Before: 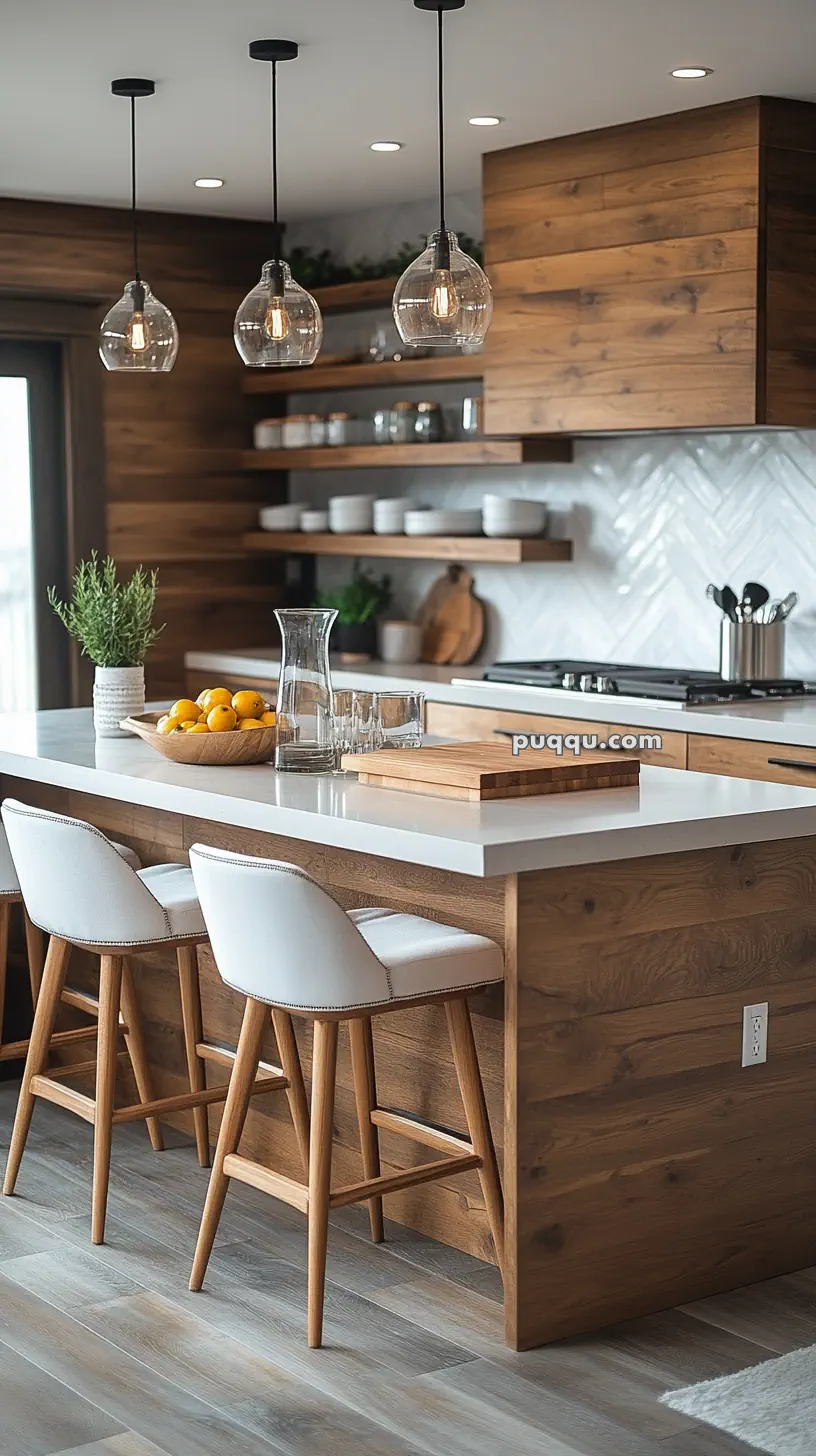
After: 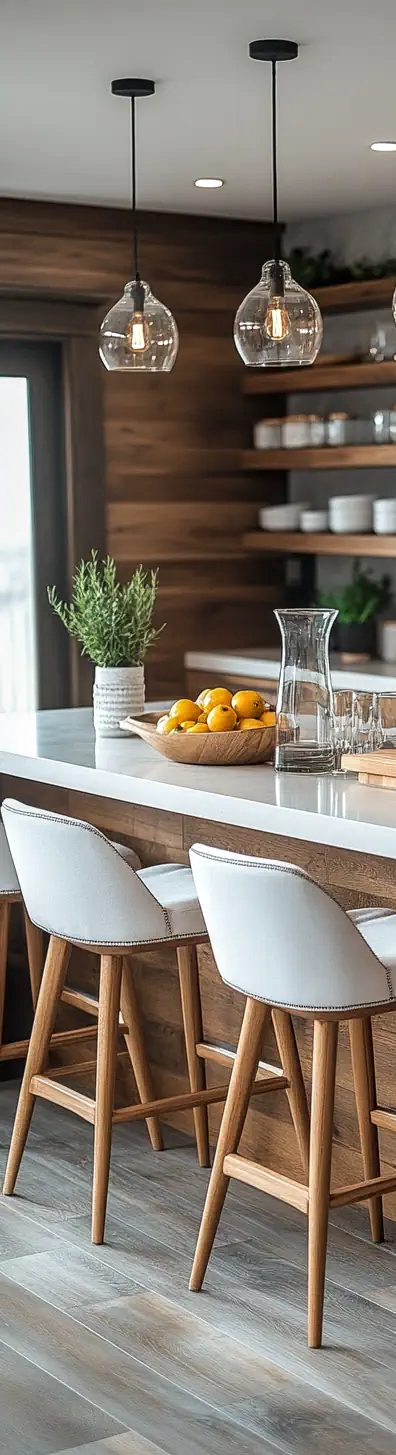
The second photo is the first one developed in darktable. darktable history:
local contrast: on, module defaults
crop and rotate: left 0.03%, top 0%, right 51.335%
